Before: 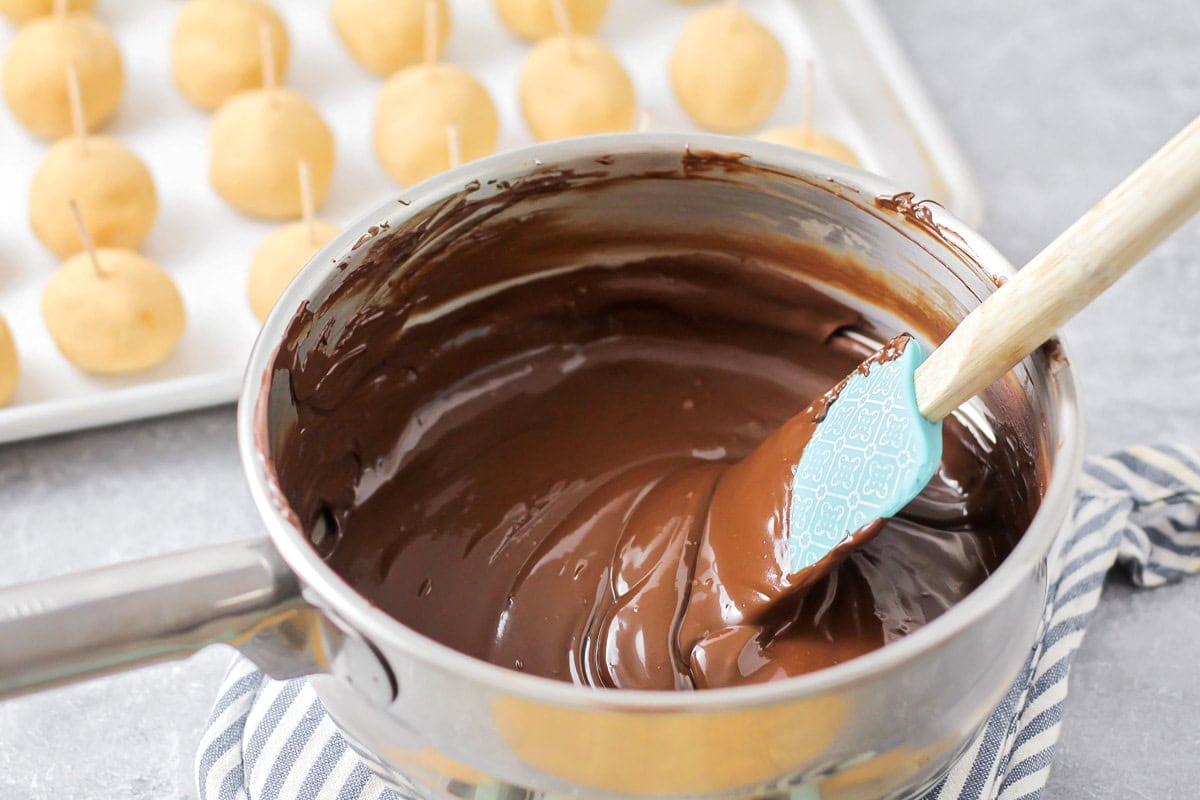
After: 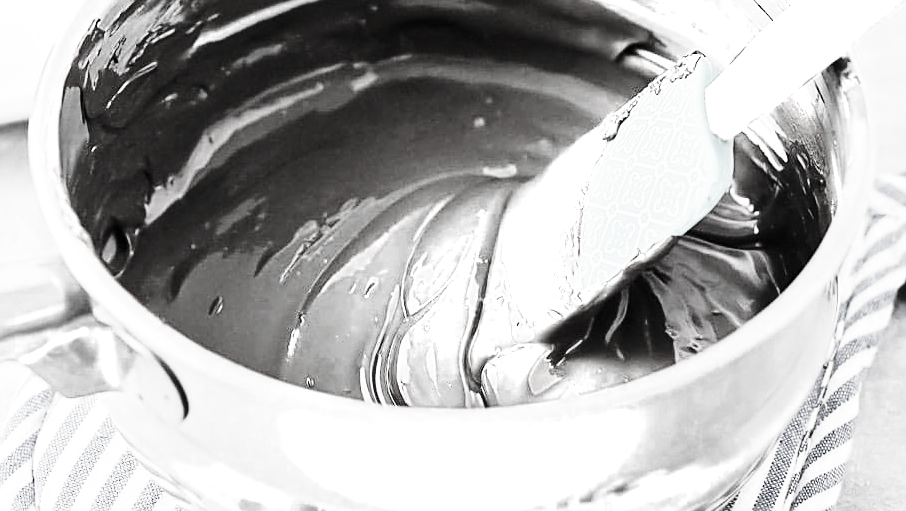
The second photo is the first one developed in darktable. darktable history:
crop and rotate: left 17.448%, top 35.251%, right 7.041%, bottom 0.83%
contrast brightness saturation: contrast 0.1, saturation -0.369
base curve: curves: ch0 [(0, 0) (0.028, 0.03) (0.105, 0.232) (0.387, 0.748) (0.754, 0.968) (1, 1)], preserve colors none
sharpen: on, module defaults
color zones: curves: ch0 [(0.25, 0.667) (0.758, 0.368)]; ch1 [(0.215, 0.245) (0.761, 0.373)]; ch2 [(0.247, 0.554) (0.761, 0.436)], mix 100.45%
